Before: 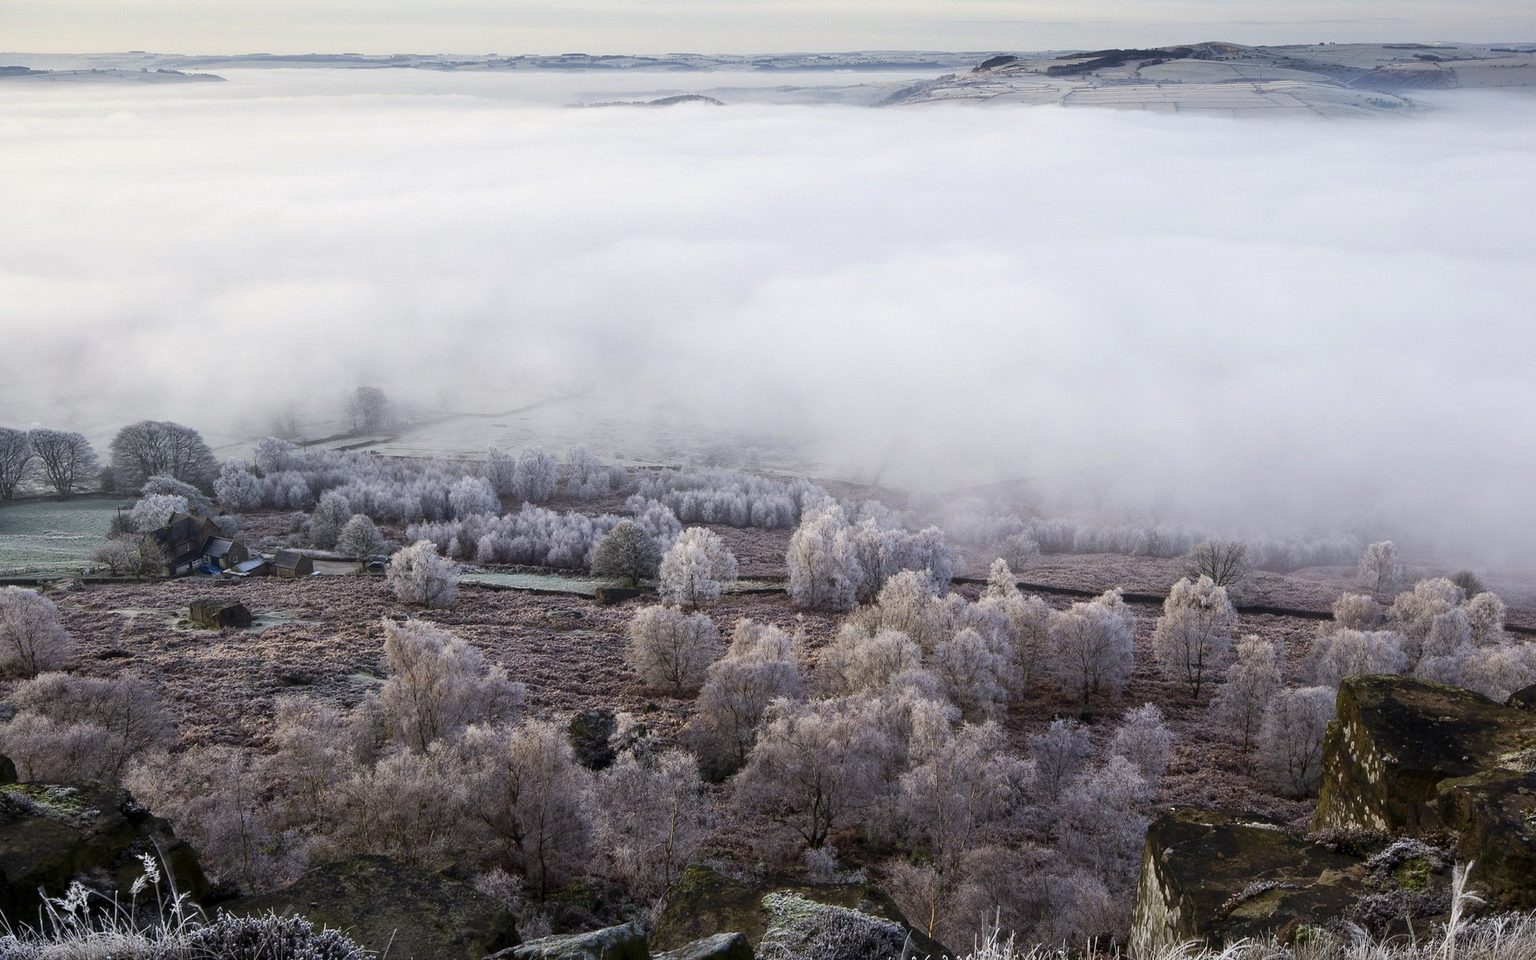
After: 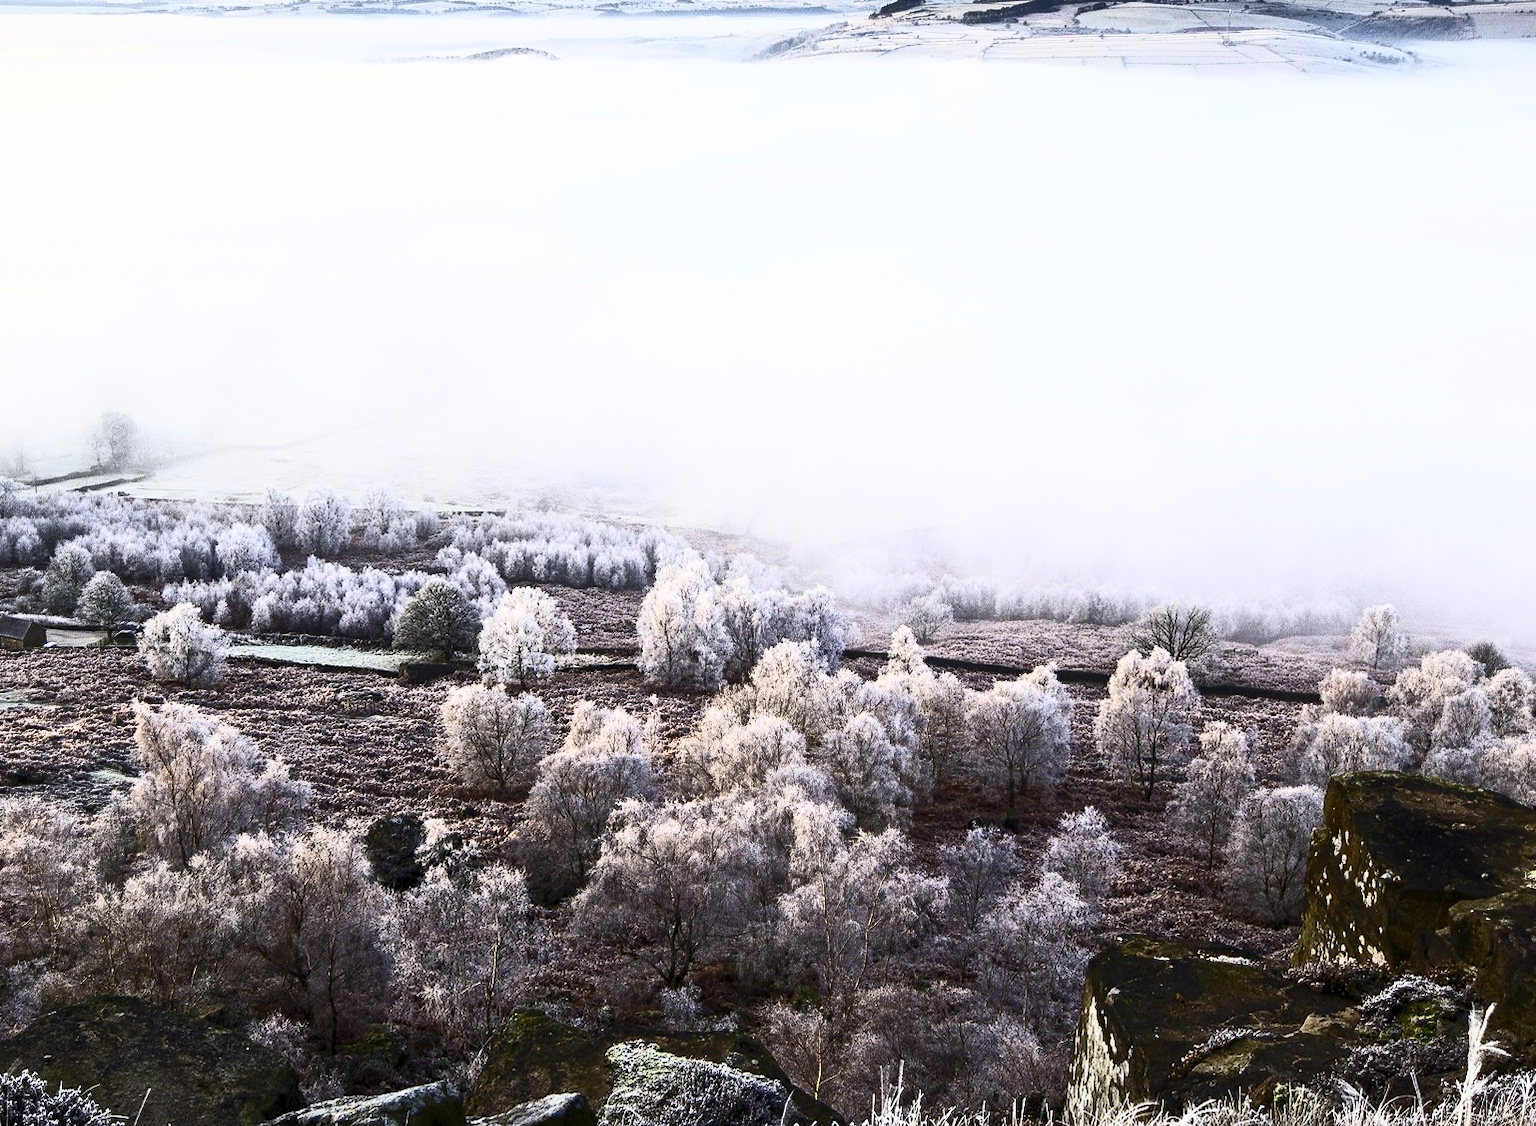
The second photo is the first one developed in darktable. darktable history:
contrast equalizer: y [[0.5, 0.504, 0.515, 0.527, 0.535, 0.534], [0.5 ×6], [0.491, 0.387, 0.179, 0.068, 0.068, 0.068], [0 ×5, 0.023], [0 ×6]]
crop and rotate: left 18.018%, top 5.918%, right 1.843%
contrast brightness saturation: contrast 0.638, brightness 0.353, saturation 0.146
